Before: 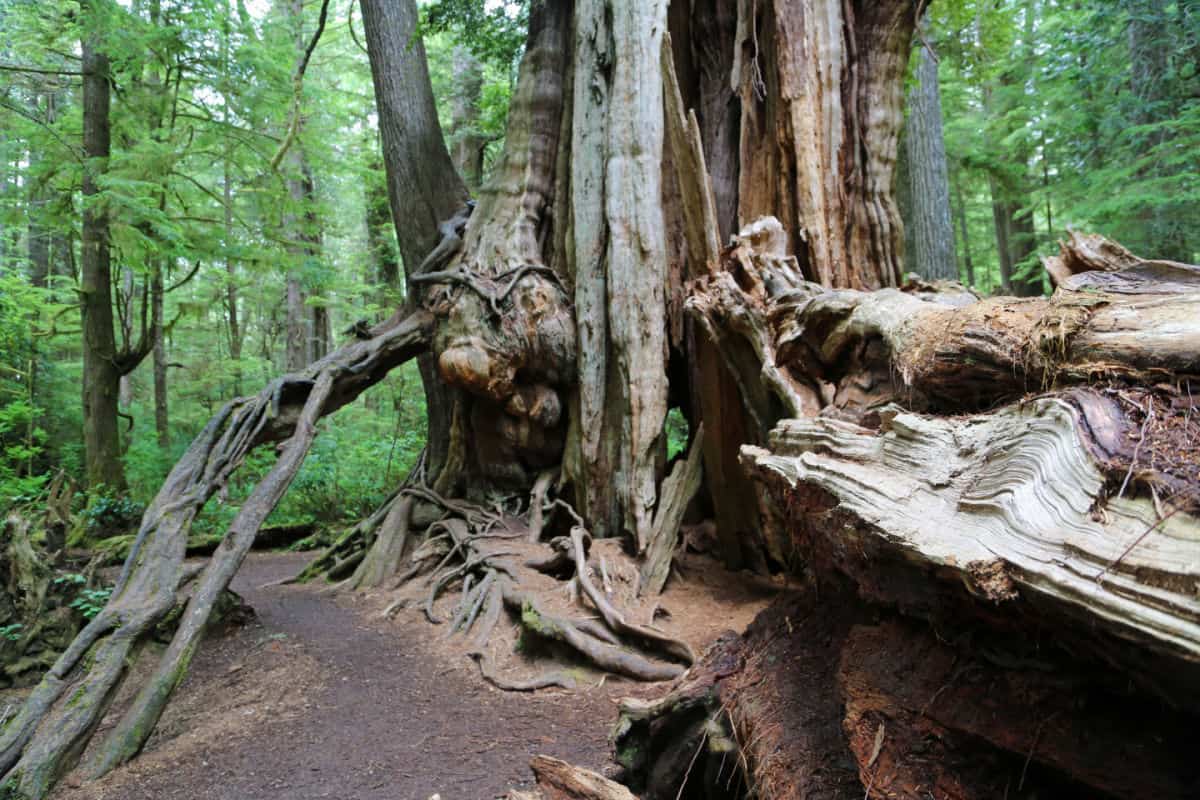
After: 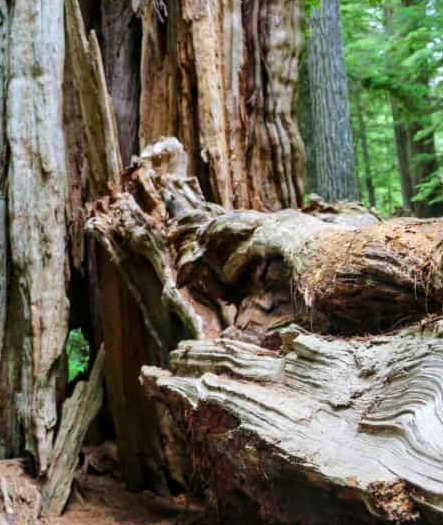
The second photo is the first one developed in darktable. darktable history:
contrast brightness saturation: contrast 0.08, saturation 0.2
crop and rotate: left 49.936%, top 10.094%, right 13.136%, bottom 24.256%
local contrast: on, module defaults
